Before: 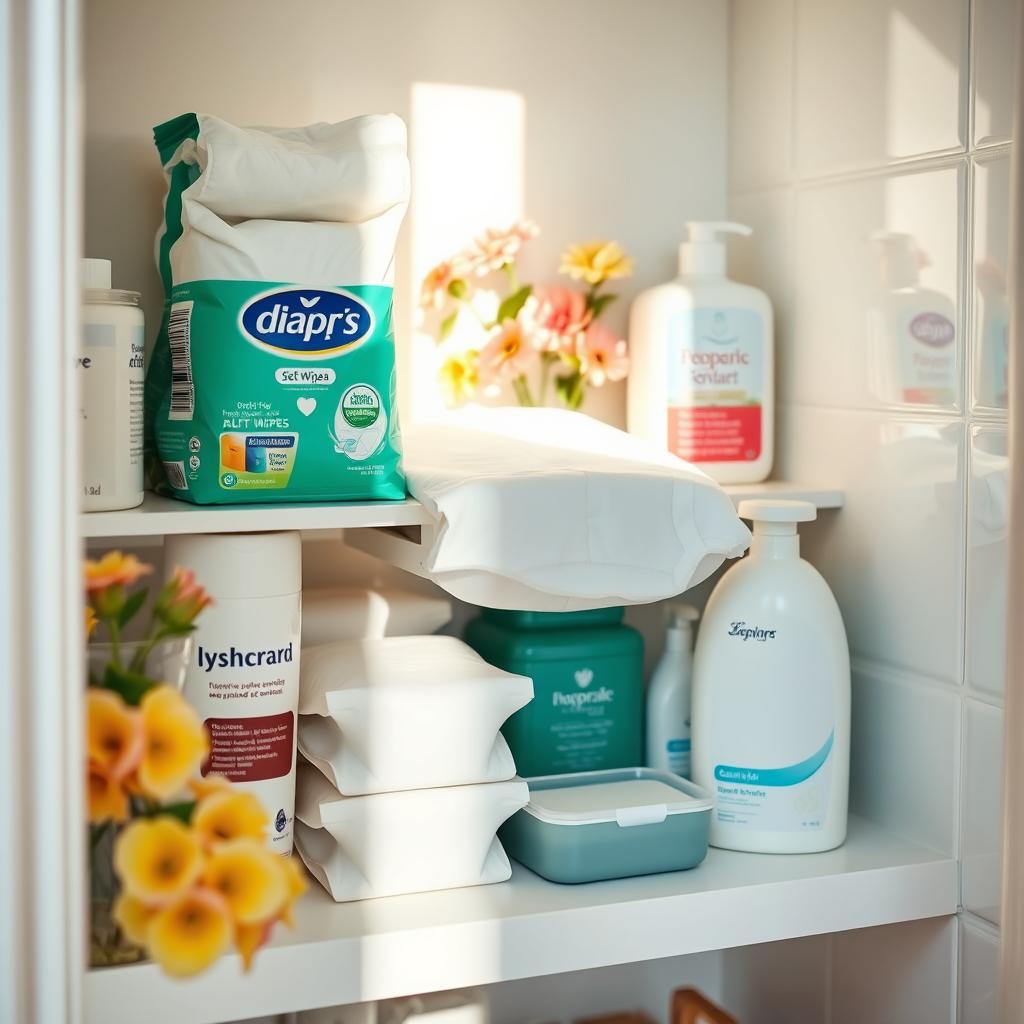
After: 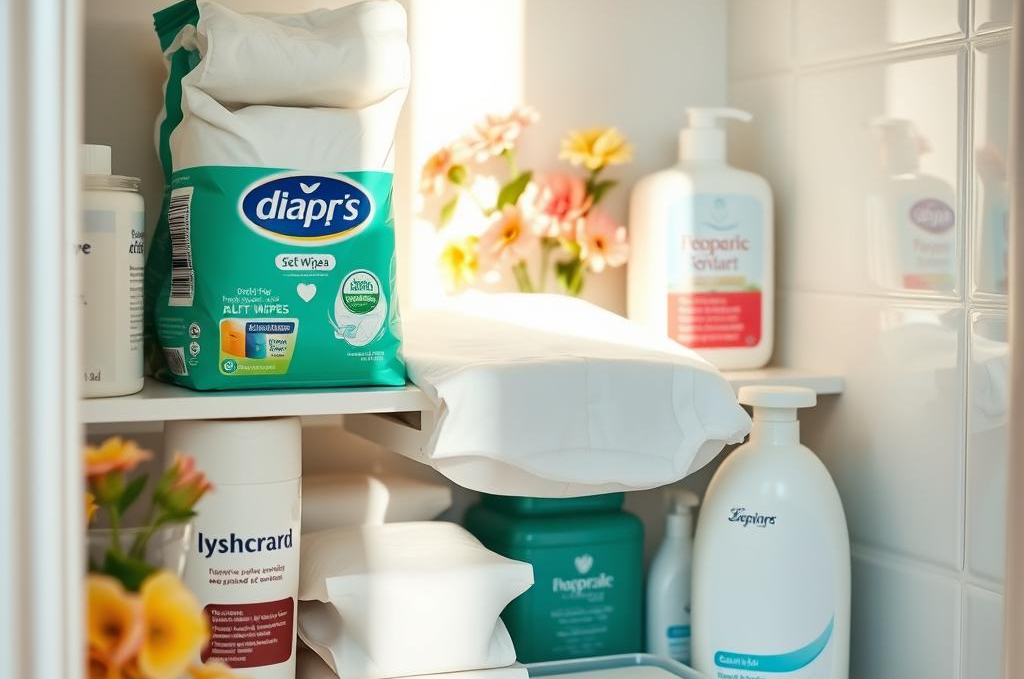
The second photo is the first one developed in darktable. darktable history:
crop: top 11.162%, bottom 22.474%
